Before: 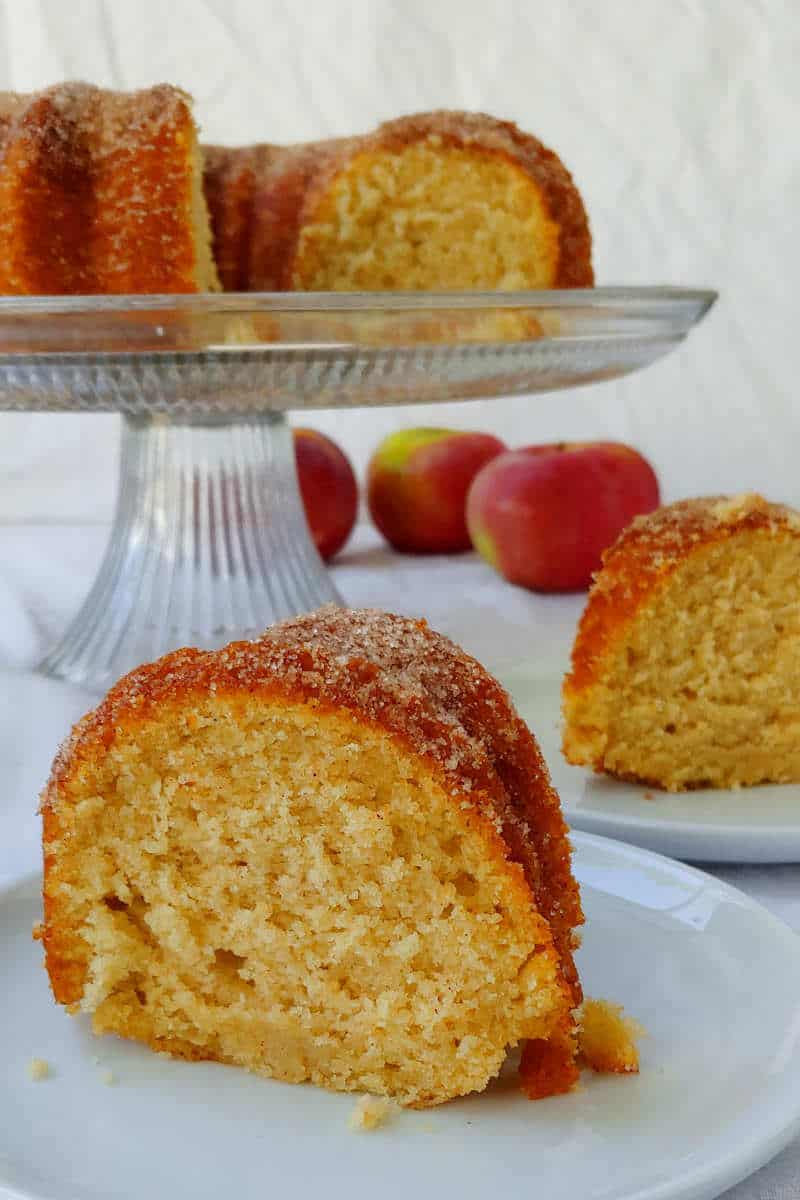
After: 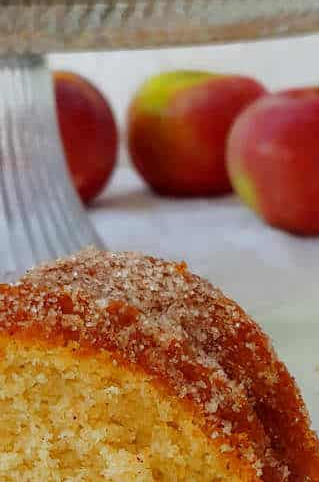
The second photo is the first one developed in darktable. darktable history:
crop: left 30.099%, top 29.79%, right 30.024%, bottom 29.992%
